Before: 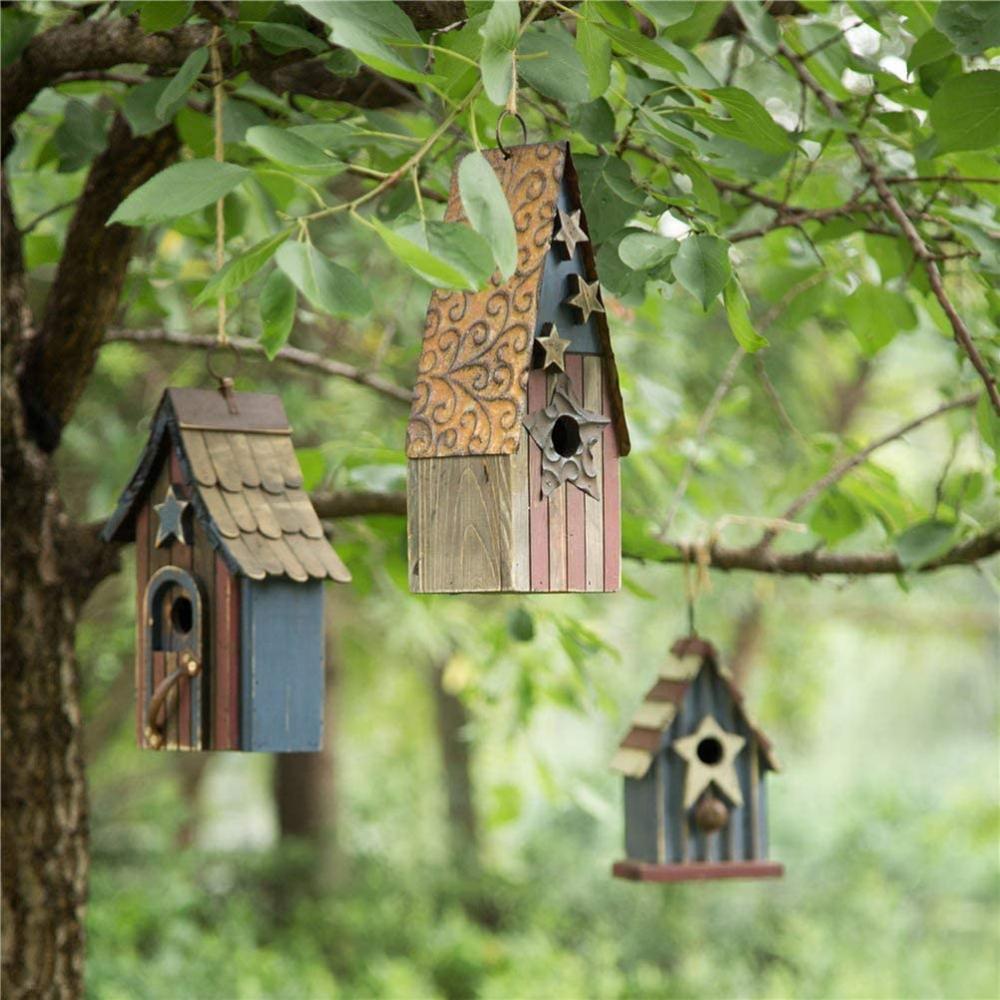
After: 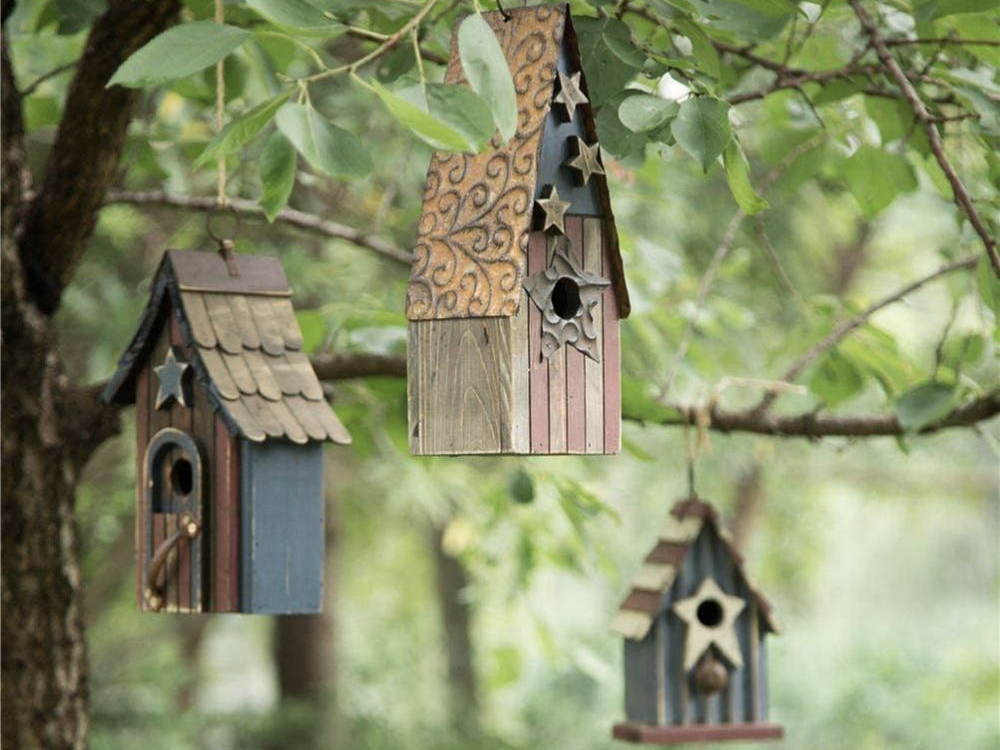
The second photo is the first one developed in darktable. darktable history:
crop: top 13.819%, bottom 11.169%
contrast brightness saturation: contrast 0.06, brightness -0.01, saturation -0.23
